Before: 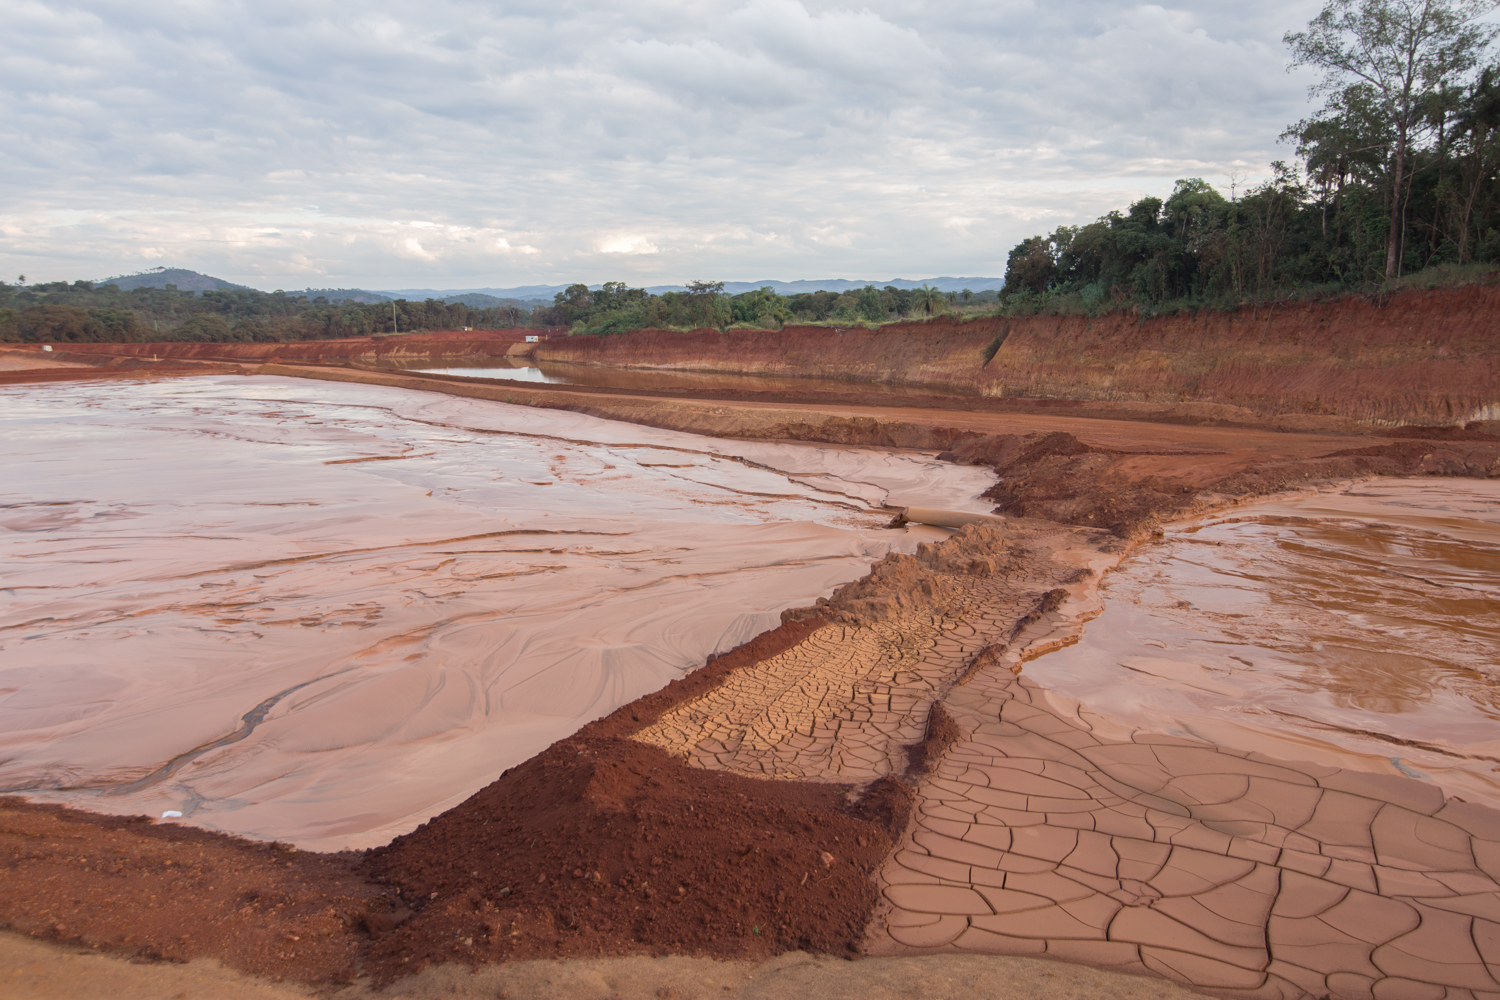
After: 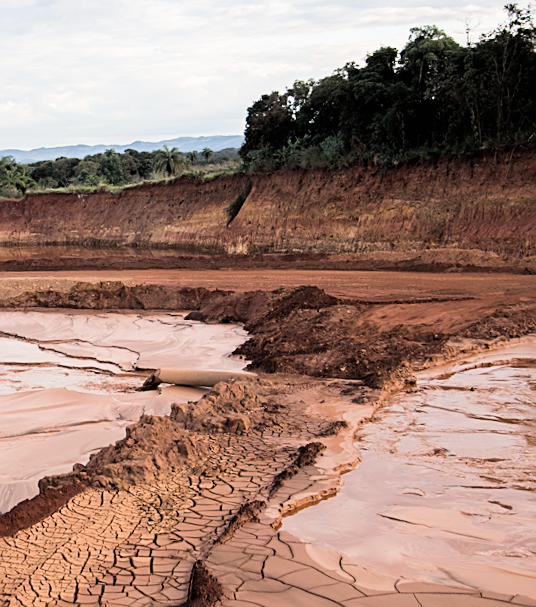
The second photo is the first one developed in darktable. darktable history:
filmic rgb: black relative exposure -5 EV, white relative exposure 3.2 EV, hardness 3.42, contrast 1.2, highlights saturation mix -30%
sharpen: on, module defaults
rotate and perspective: rotation -3°, crop left 0.031, crop right 0.968, crop top 0.07, crop bottom 0.93
tone equalizer: -8 EV -0.75 EV, -7 EV -0.7 EV, -6 EV -0.6 EV, -5 EV -0.4 EV, -3 EV 0.4 EV, -2 EV 0.6 EV, -1 EV 0.7 EV, +0 EV 0.75 EV, edges refinement/feathering 500, mask exposure compensation -1.57 EV, preserve details no
crop and rotate: left 49.936%, top 10.094%, right 13.136%, bottom 24.256%
